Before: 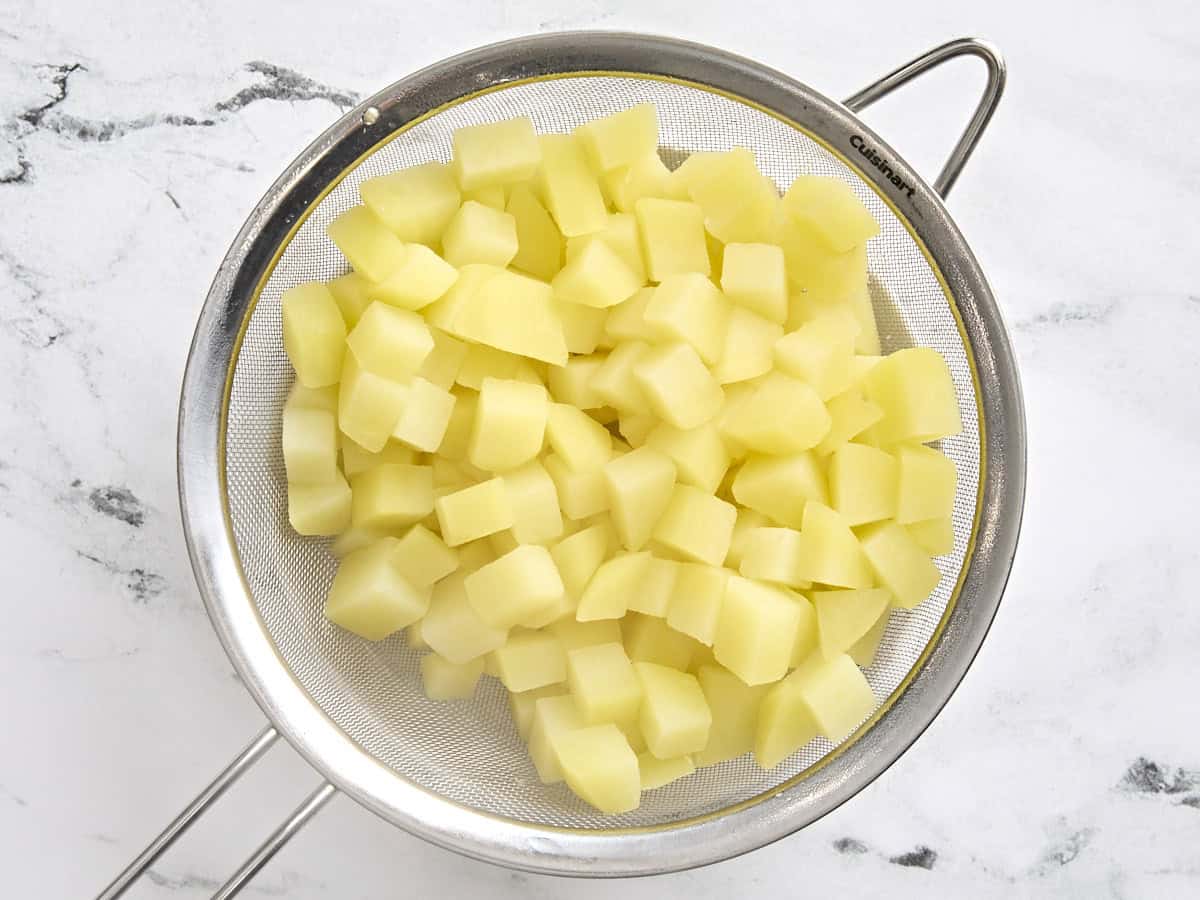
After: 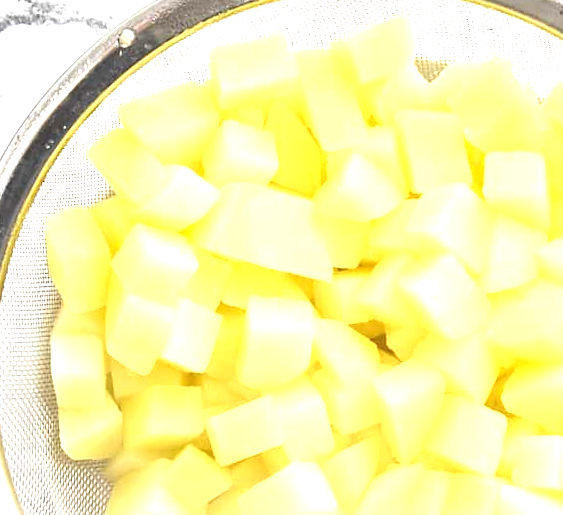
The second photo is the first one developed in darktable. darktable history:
rotate and perspective: rotation -2.12°, lens shift (vertical) 0.009, lens shift (horizontal) -0.008, automatic cropping original format, crop left 0.036, crop right 0.964, crop top 0.05, crop bottom 0.959
crop: left 17.835%, top 7.675%, right 32.881%, bottom 32.213%
exposure: black level correction 0, exposure 1.1 EV, compensate highlight preservation false
